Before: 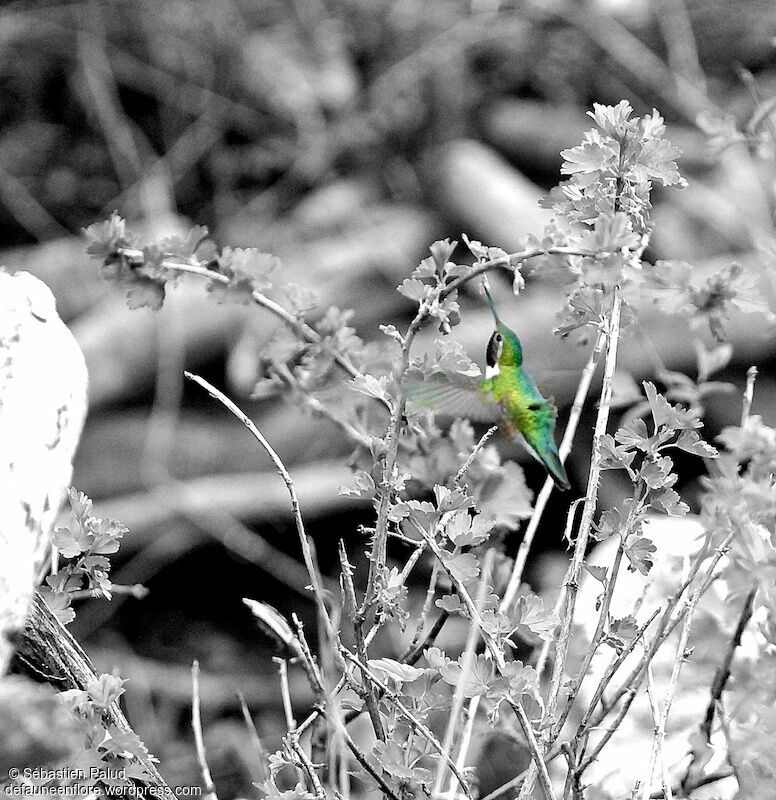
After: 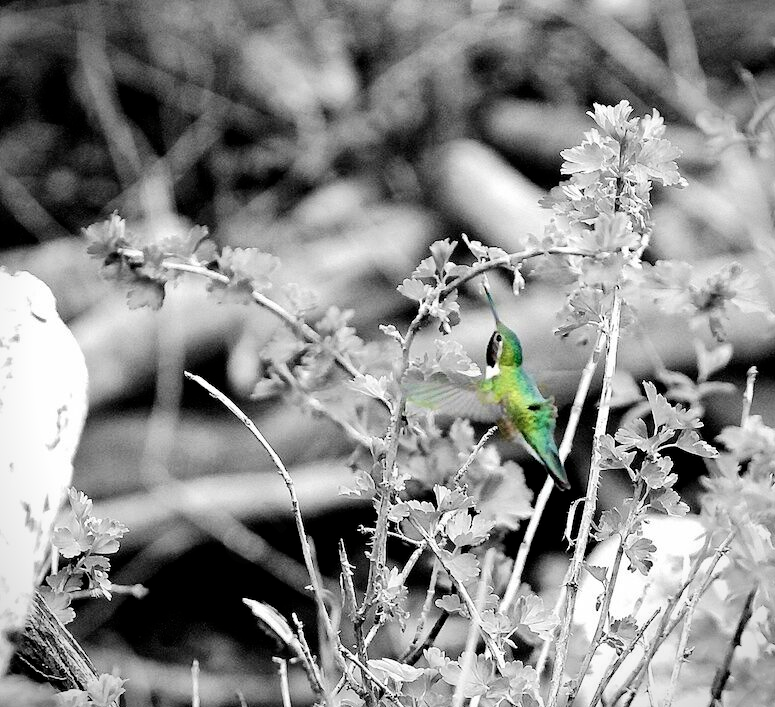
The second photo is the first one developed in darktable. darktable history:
exposure: black level correction 0.002, compensate exposure bias true, compensate highlight preservation false
crop and rotate: top 0%, bottom 11.525%
tone curve: curves: ch0 [(0.003, 0) (0.066, 0.023) (0.149, 0.094) (0.264, 0.238) (0.395, 0.421) (0.517, 0.56) (0.688, 0.743) (0.813, 0.846) (1, 1)]; ch1 [(0, 0) (0.164, 0.115) (0.337, 0.332) (0.39, 0.398) (0.464, 0.461) (0.501, 0.5) (0.507, 0.503) (0.534, 0.537) (0.577, 0.59) (0.652, 0.681) (0.733, 0.749) (0.811, 0.796) (1, 1)]; ch2 [(0, 0) (0.337, 0.382) (0.464, 0.476) (0.501, 0.502) (0.527, 0.54) (0.551, 0.565) (0.6, 0.59) (0.687, 0.675) (1, 1)], color space Lab, independent channels, preserve colors none
vignetting: fall-off start 91.41%, unbound false
